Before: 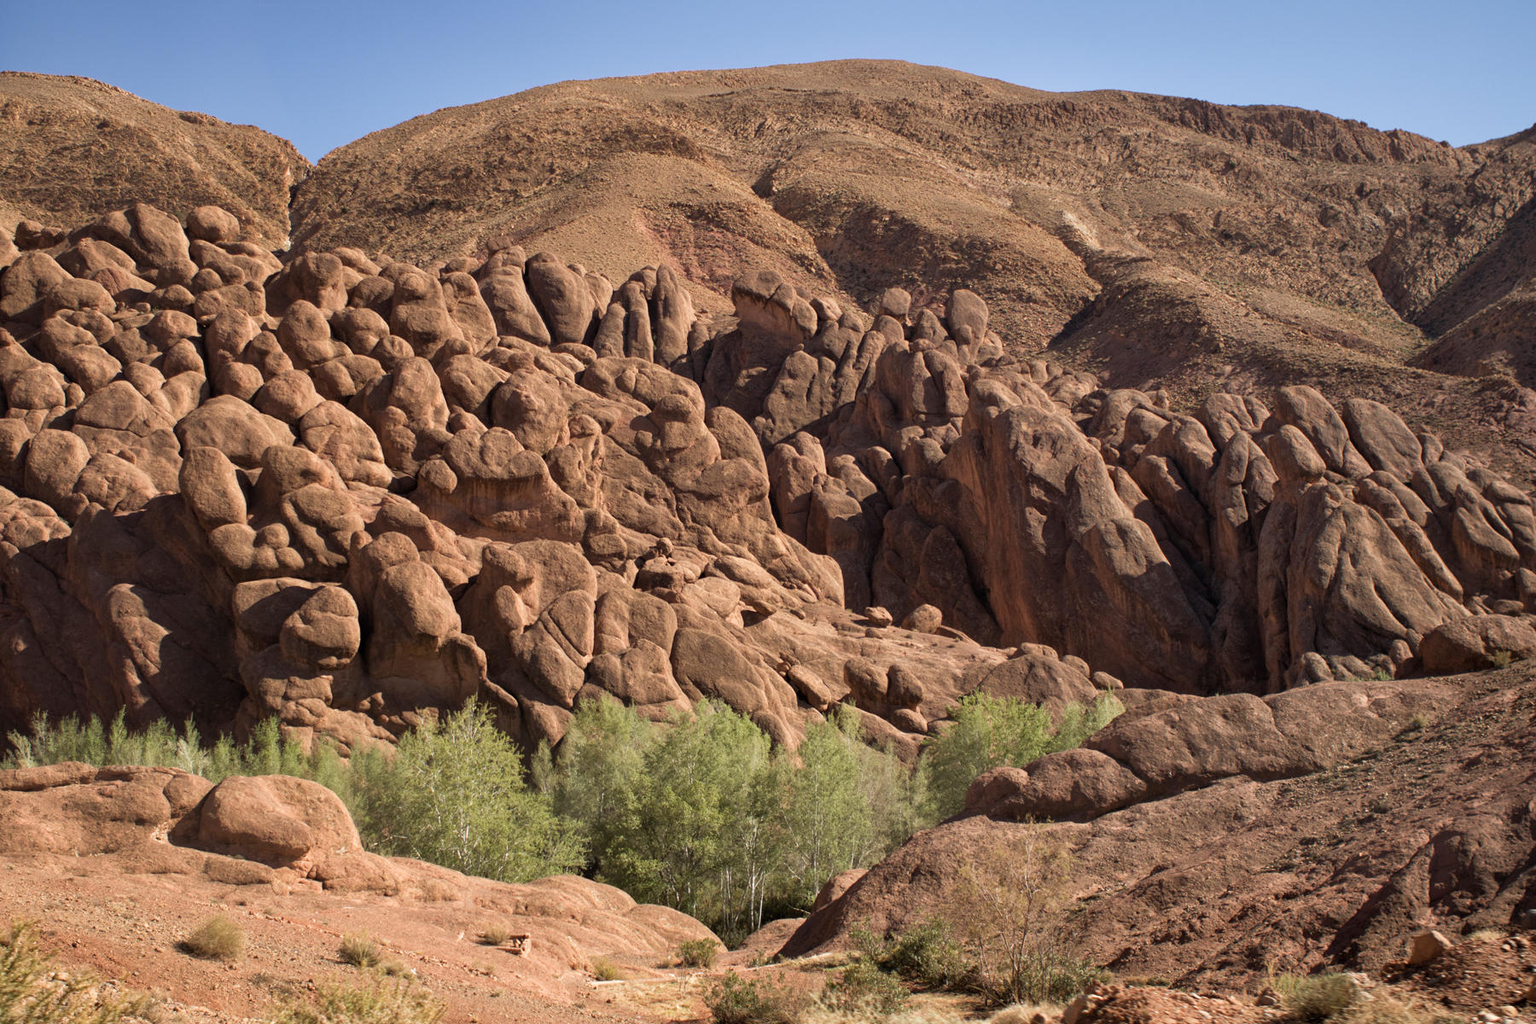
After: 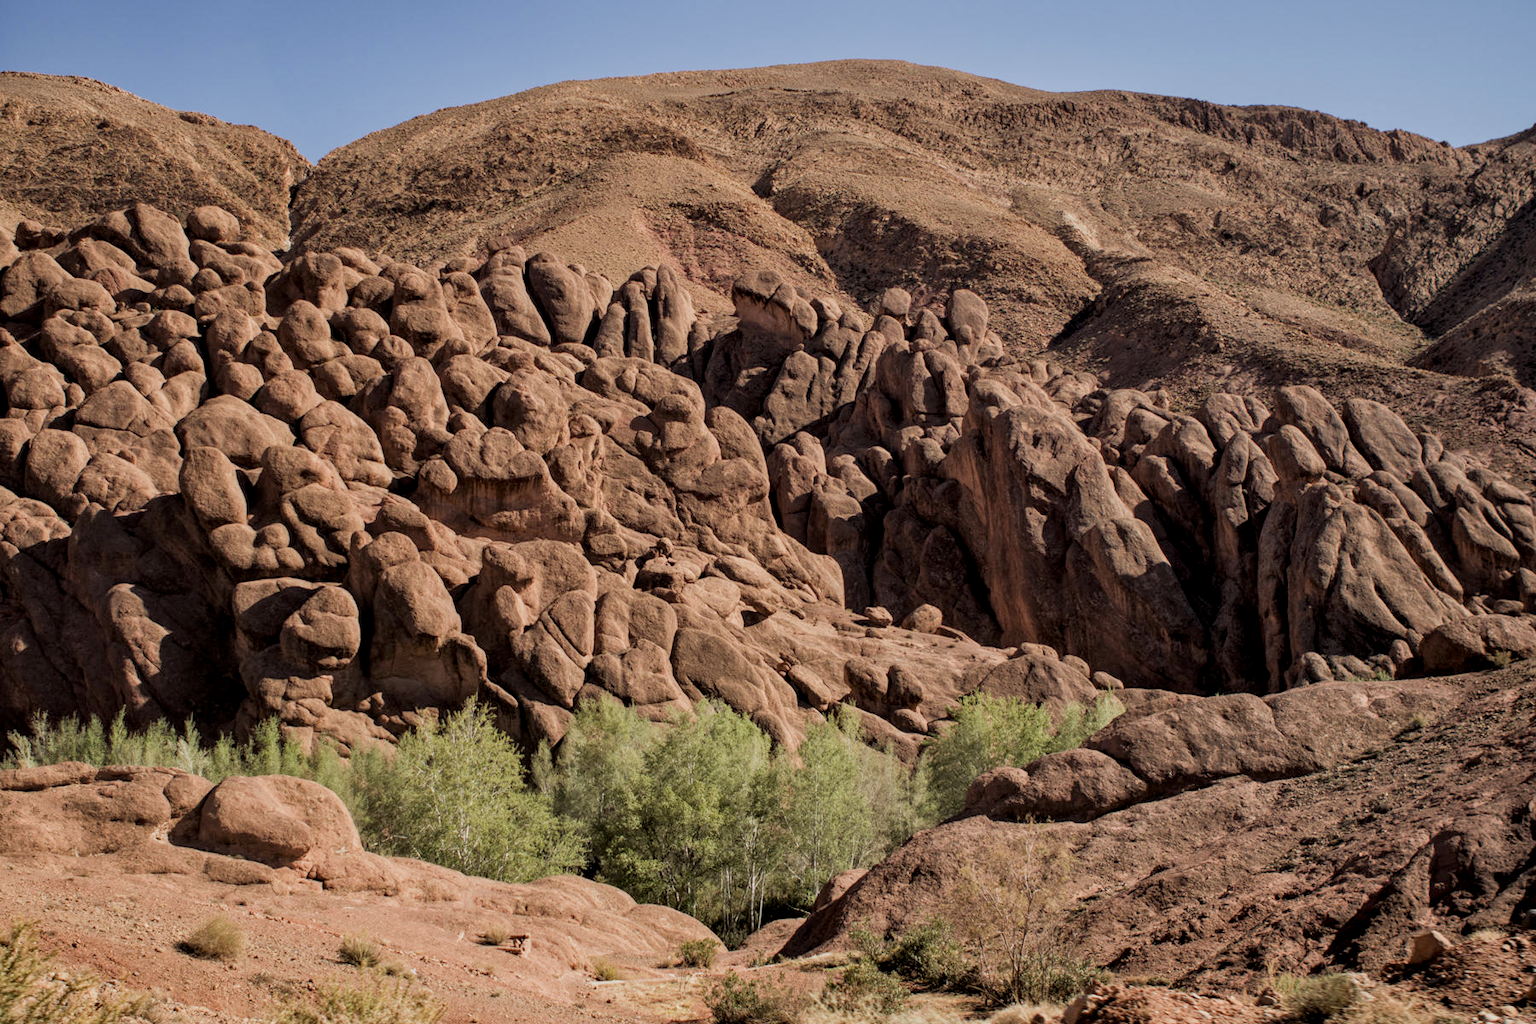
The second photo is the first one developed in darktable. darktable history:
contrast equalizer: octaves 7, y [[0.5, 0.496, 0.435, 0.435, 0.496, 0.5], [0.5 ×6], [0.5 ×6], [0 ×6], [0 ×6]], mix -0.303
local contrast: on, module defaults
filmic rgb: black relative exposure -7.65 EV, white relative exposure 4.56 EV, hardness 3.61
